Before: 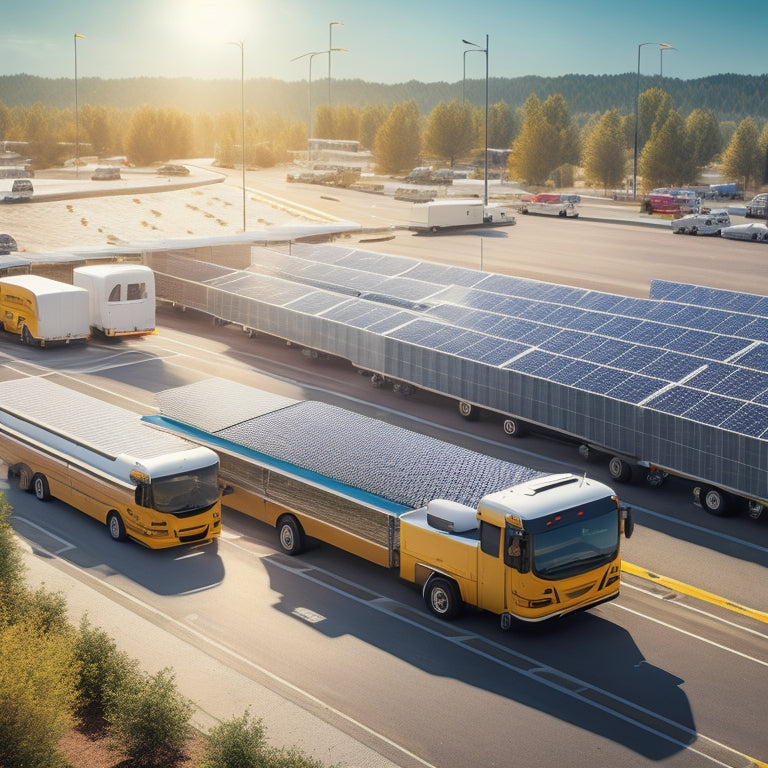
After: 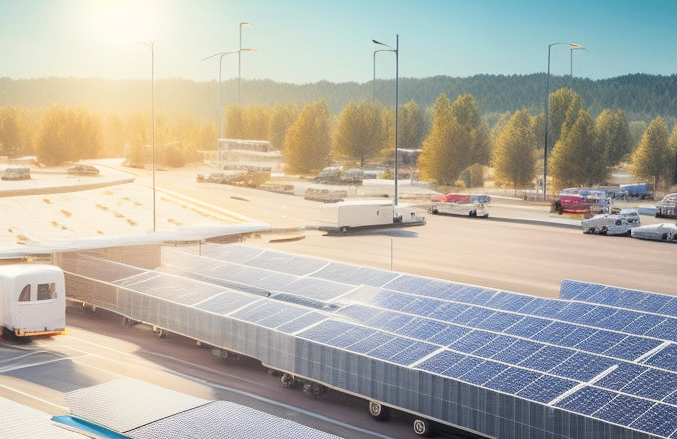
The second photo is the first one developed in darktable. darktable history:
crop and rotate: left 11.812%, bottom 42.776%
tone curve: curves: ch0 [(0, 0) (0.004, 0.001) (0.133, 0.112) (0.325, 0.362) (0.832, 0.893) (1, 1)], color space Lab, linked channels, preserve colors none
